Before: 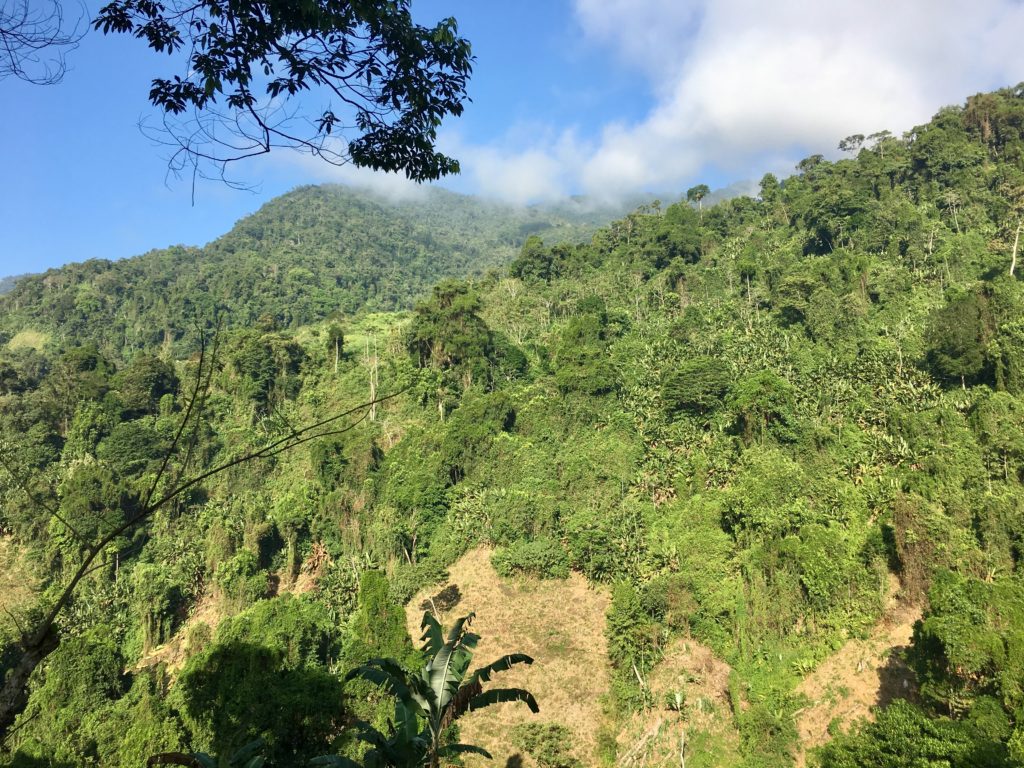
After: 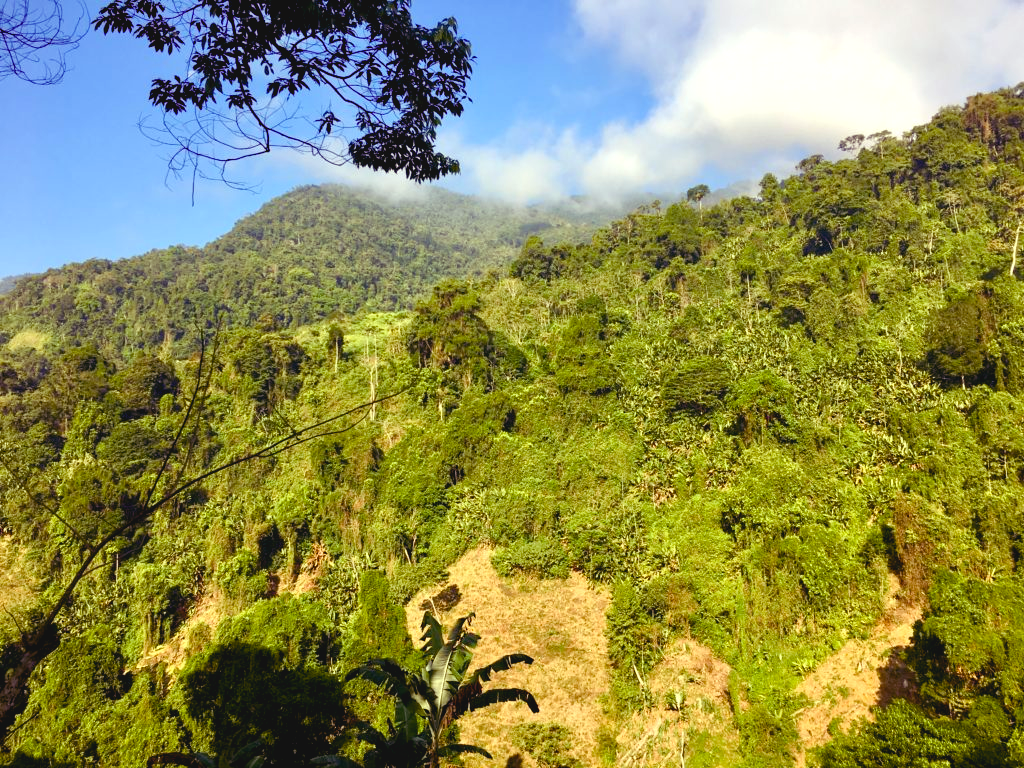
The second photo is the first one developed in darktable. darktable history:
contrast brightness saturation: contrast -0.11
color balance rgb: shadows lift › luminance -21.66%, shadows lift › chroma 8.98%, shadows lift › hue 283.37°, power › chroma 1.55%, power › hue 25.59°, highlights gain › luminance 6.08%, highlights gain › chroma 2.55%, highlights gain › hue 90°, global offset › luminance -0.87%, perceptual saturation grading › global saturation 27.49%, perceptual saturation grading › highlights -28.39%, perceptual saturation grading › mid-tones 15.22%, perceptual saturation grading › shadows 33.98%, perceptual brilliance grading › highlights 10%, perceptual brilliance grading › mid-tones 5%
